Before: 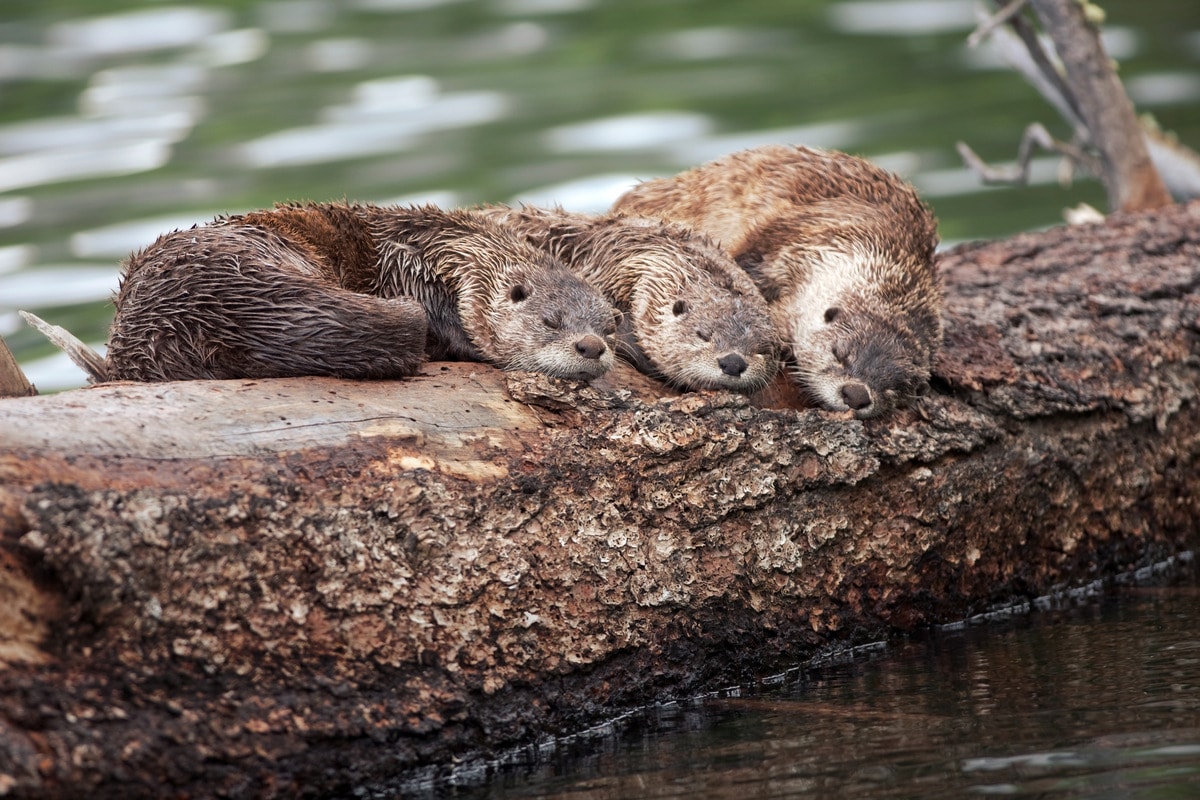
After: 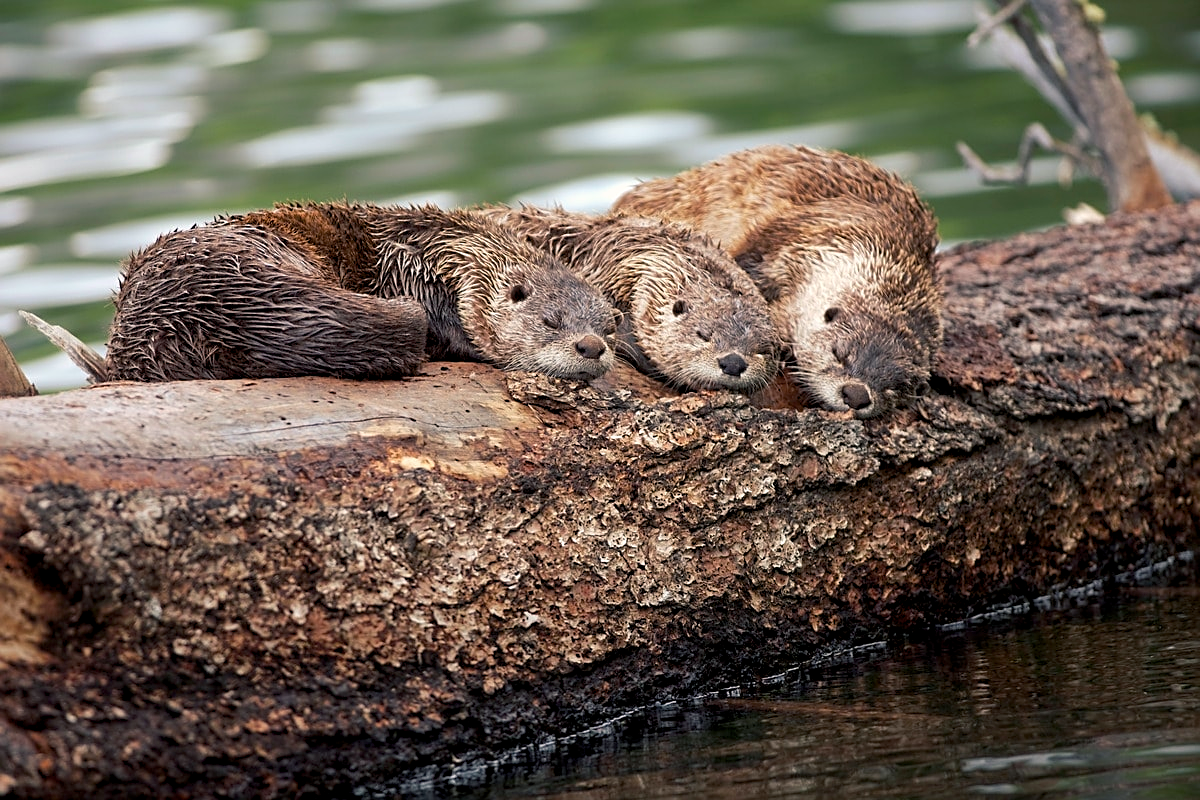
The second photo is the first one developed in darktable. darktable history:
color balance rgb: shadows lift › chroma 2%, shadows lift › hue 217.2°, power › hue 60°, highlights gain › chroma 1%, highlights gain › hue 69.6°, global offset › luminance -0.5%, perceptual saturation grading › global saturation 15%, global vibrance 15%
sharpen: on, module defaults
